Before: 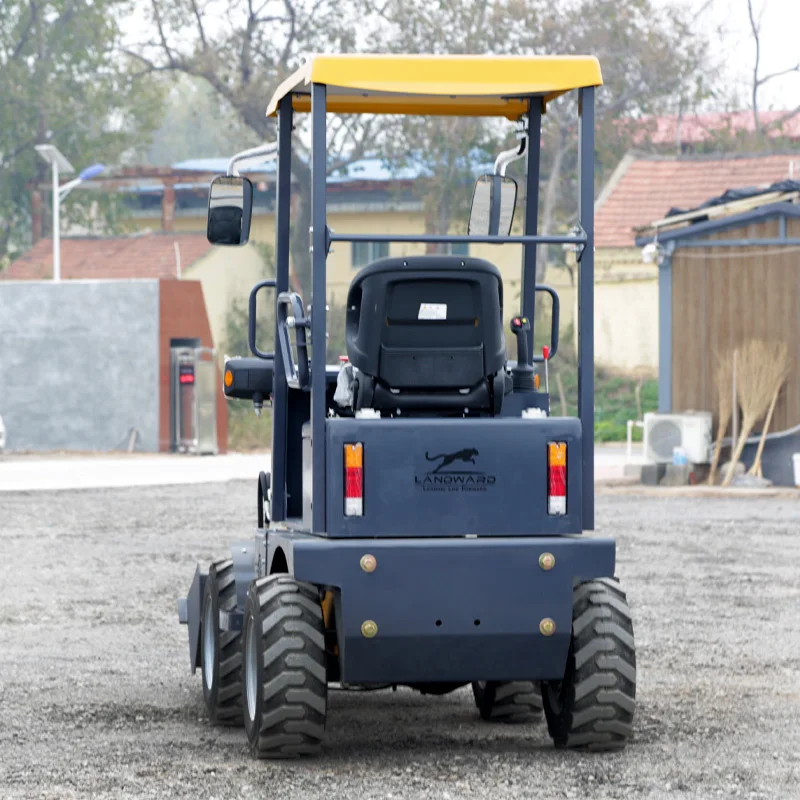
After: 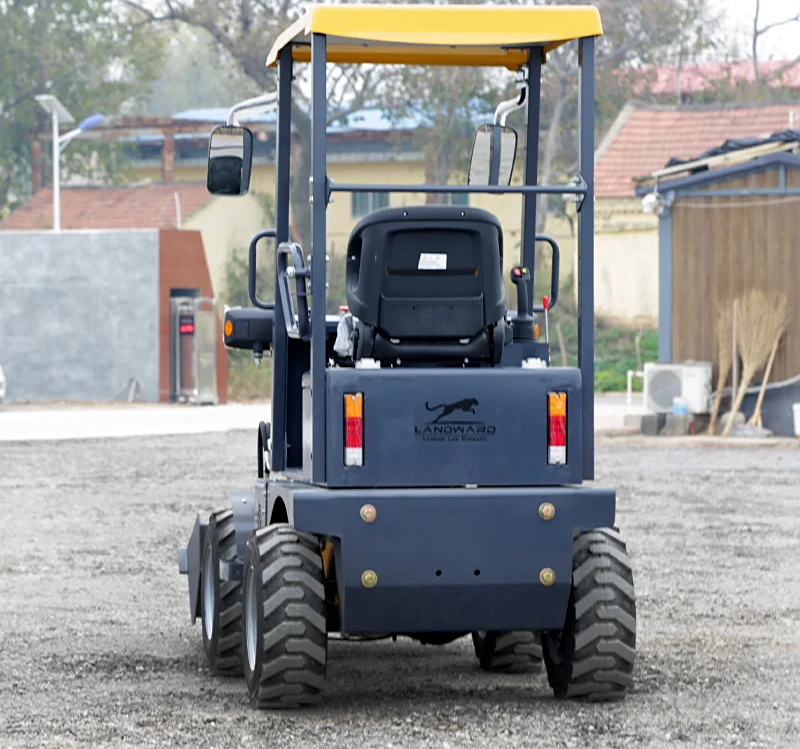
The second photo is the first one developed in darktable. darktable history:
crop and rotate: top 6.311%
sharpen: amount 0.204
